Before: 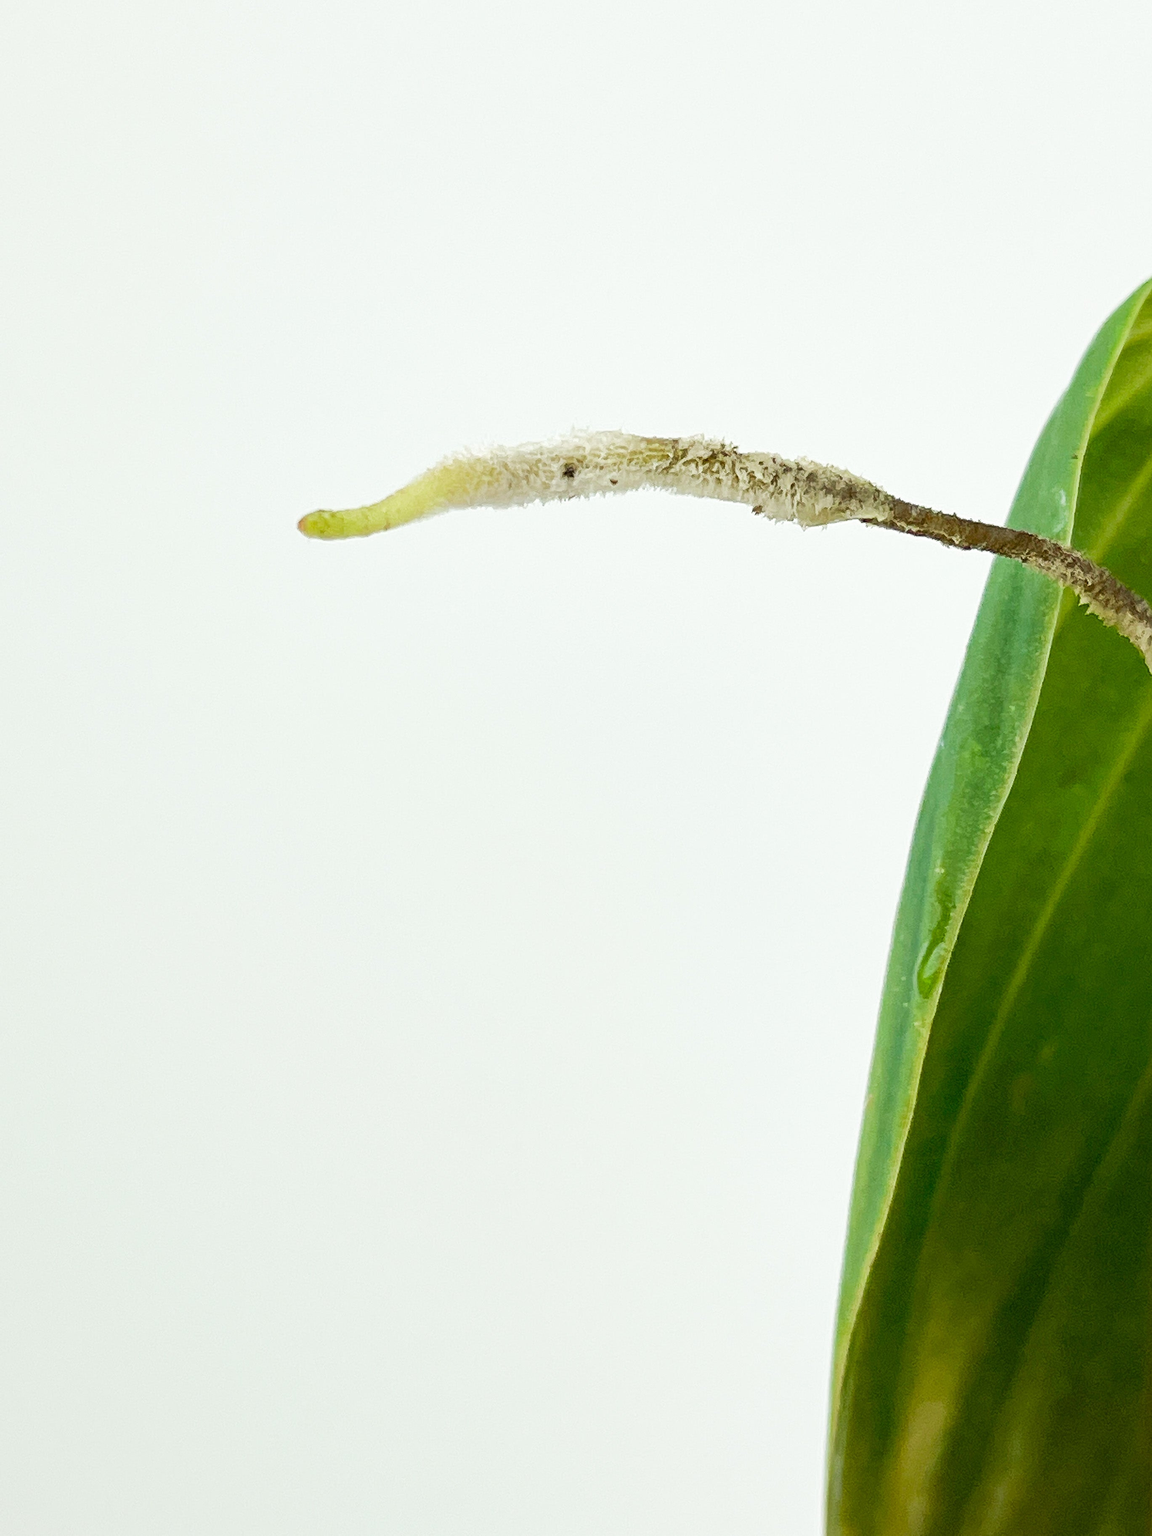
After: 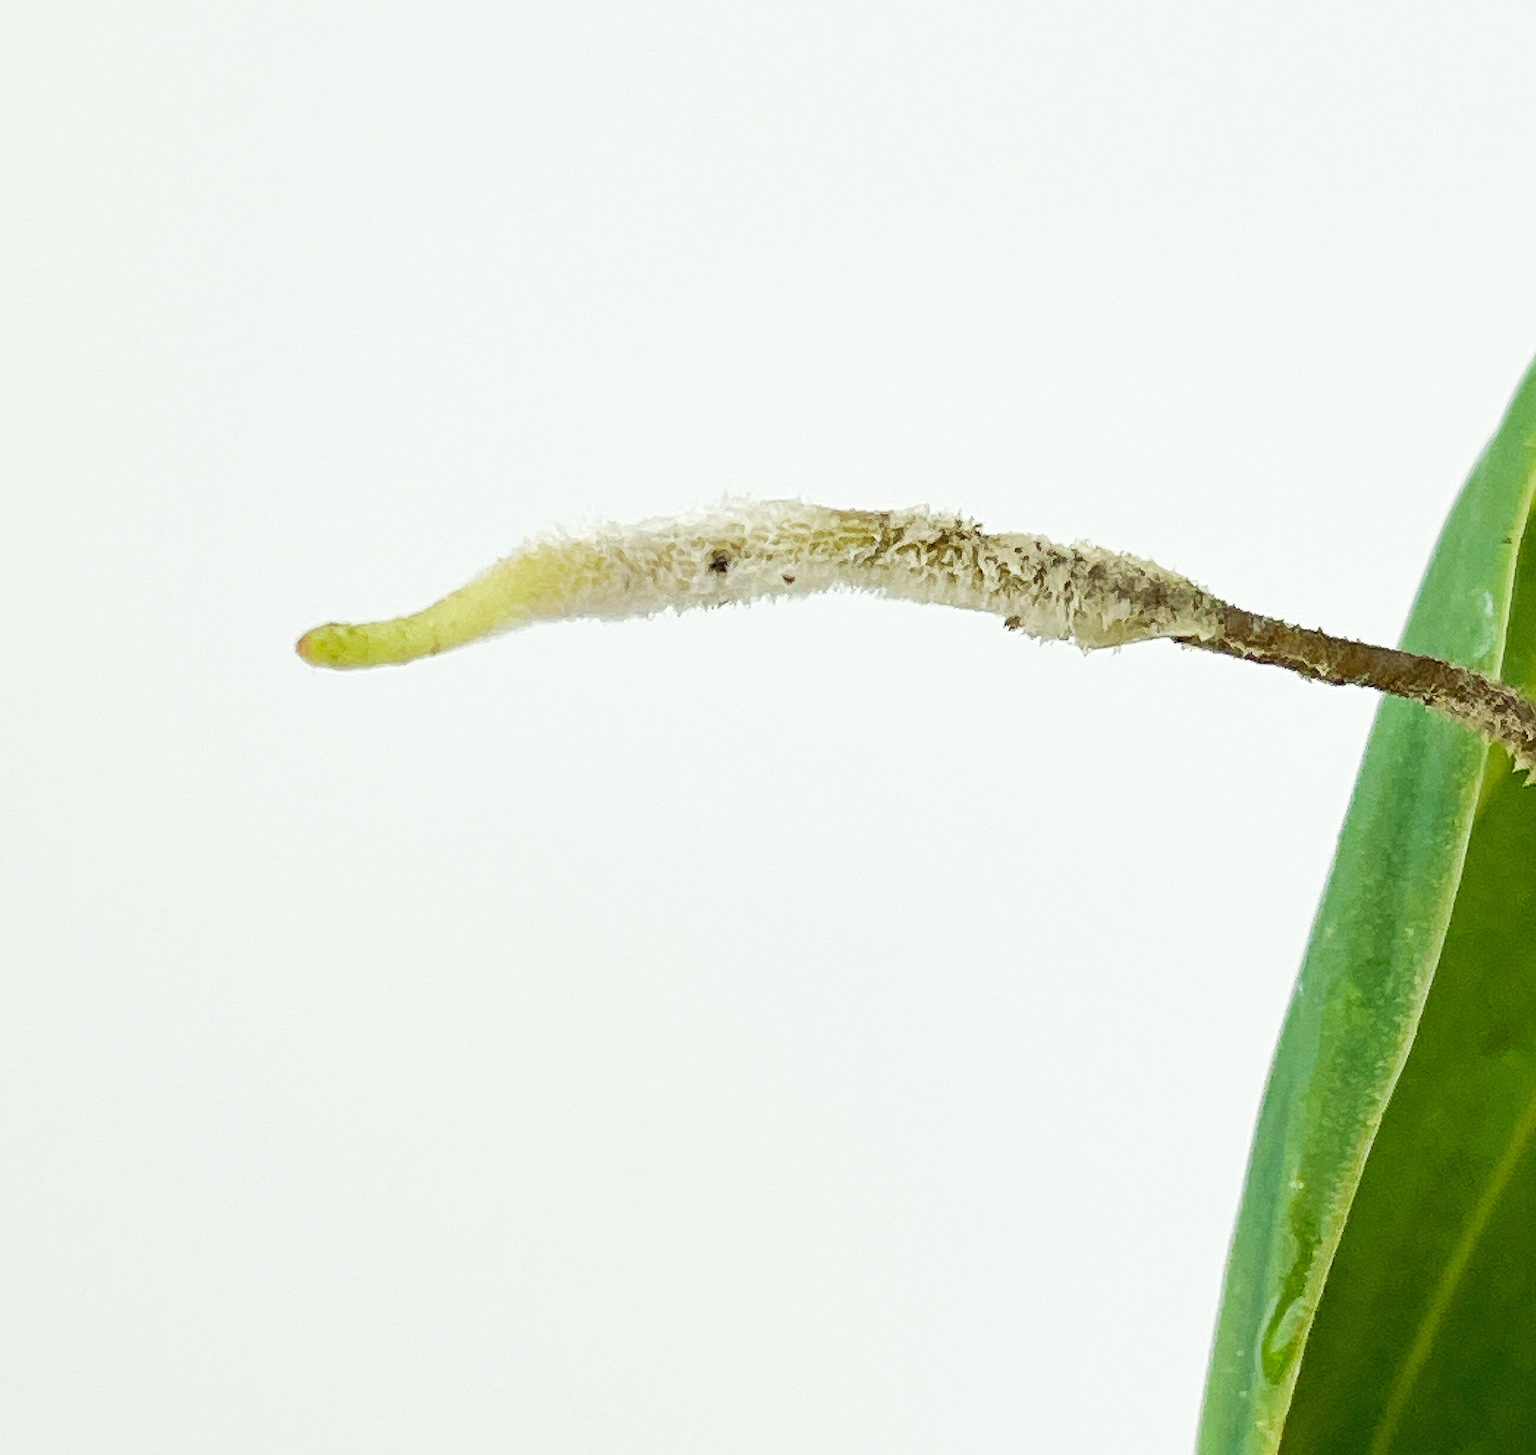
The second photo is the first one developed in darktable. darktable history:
crop and rotate: left 9.35%, top 7.181%, right 5.045%, bottom 32.009%
